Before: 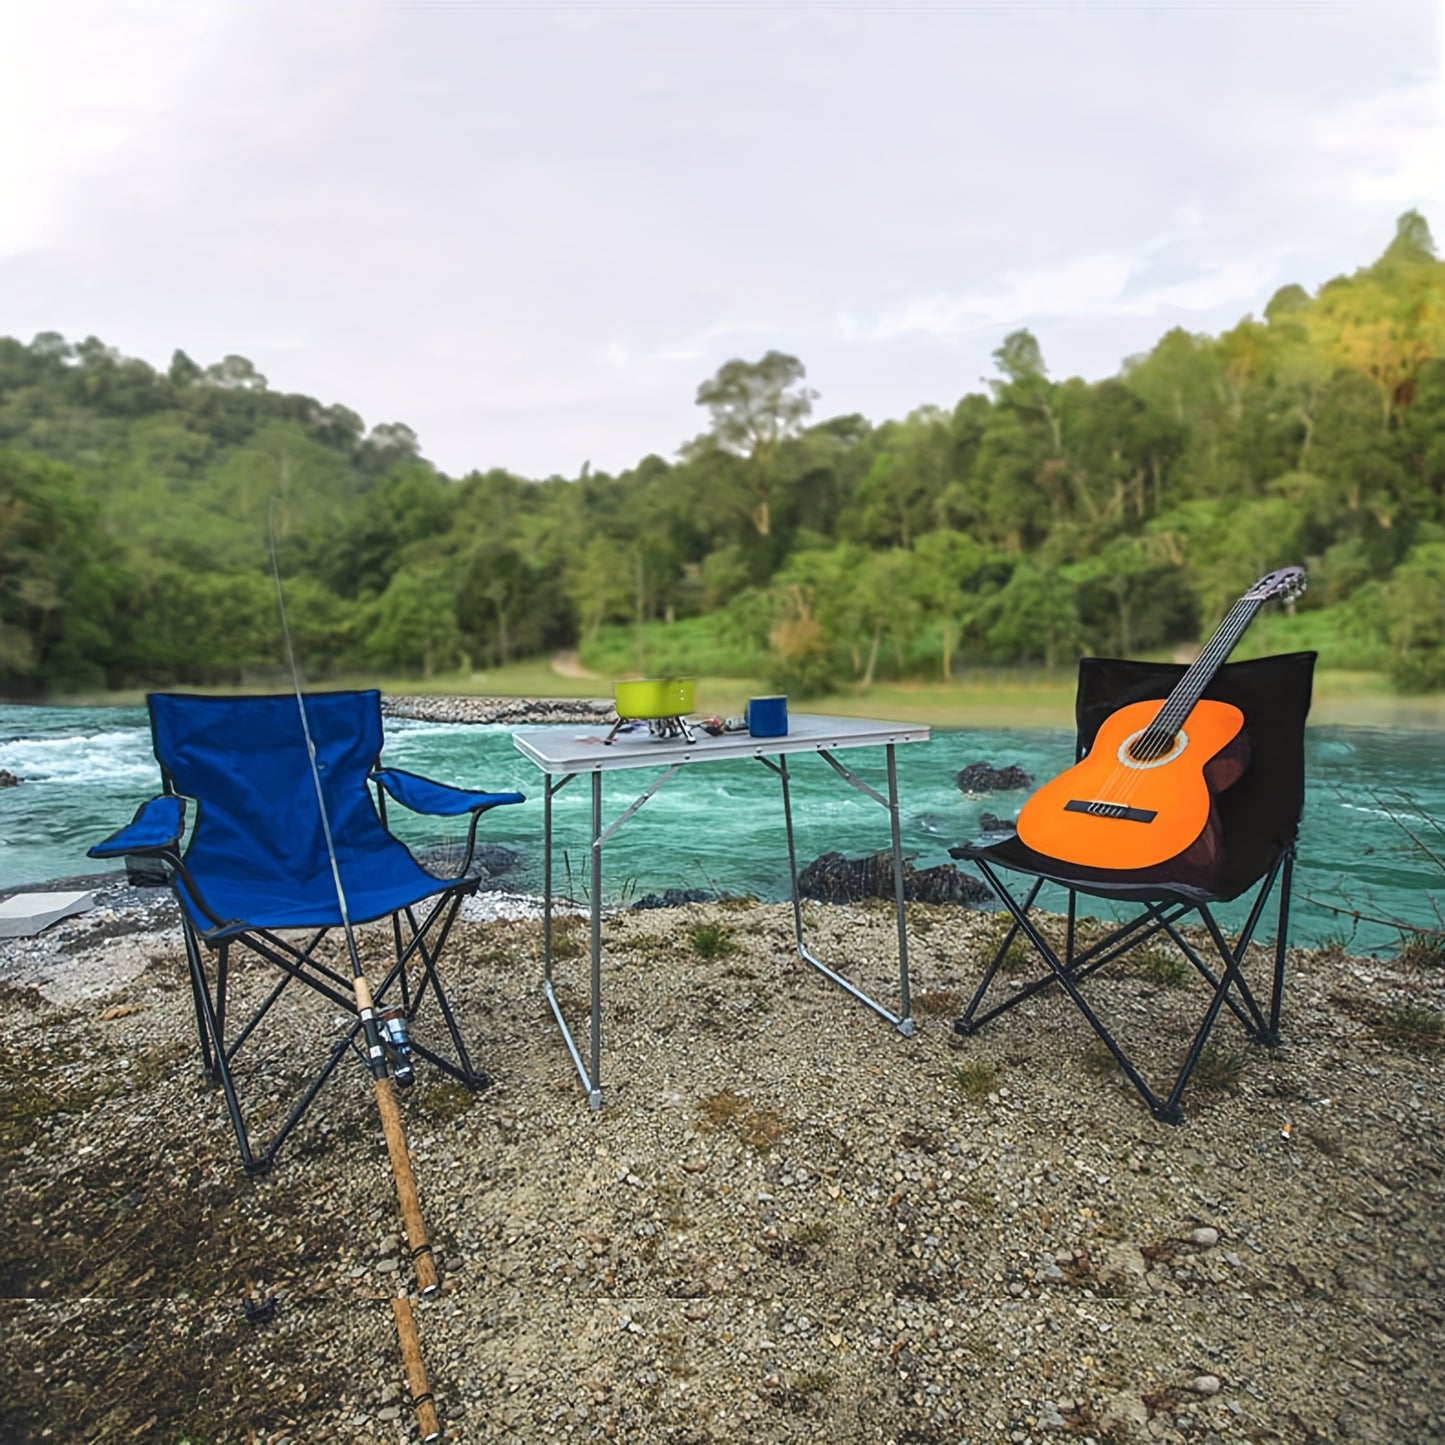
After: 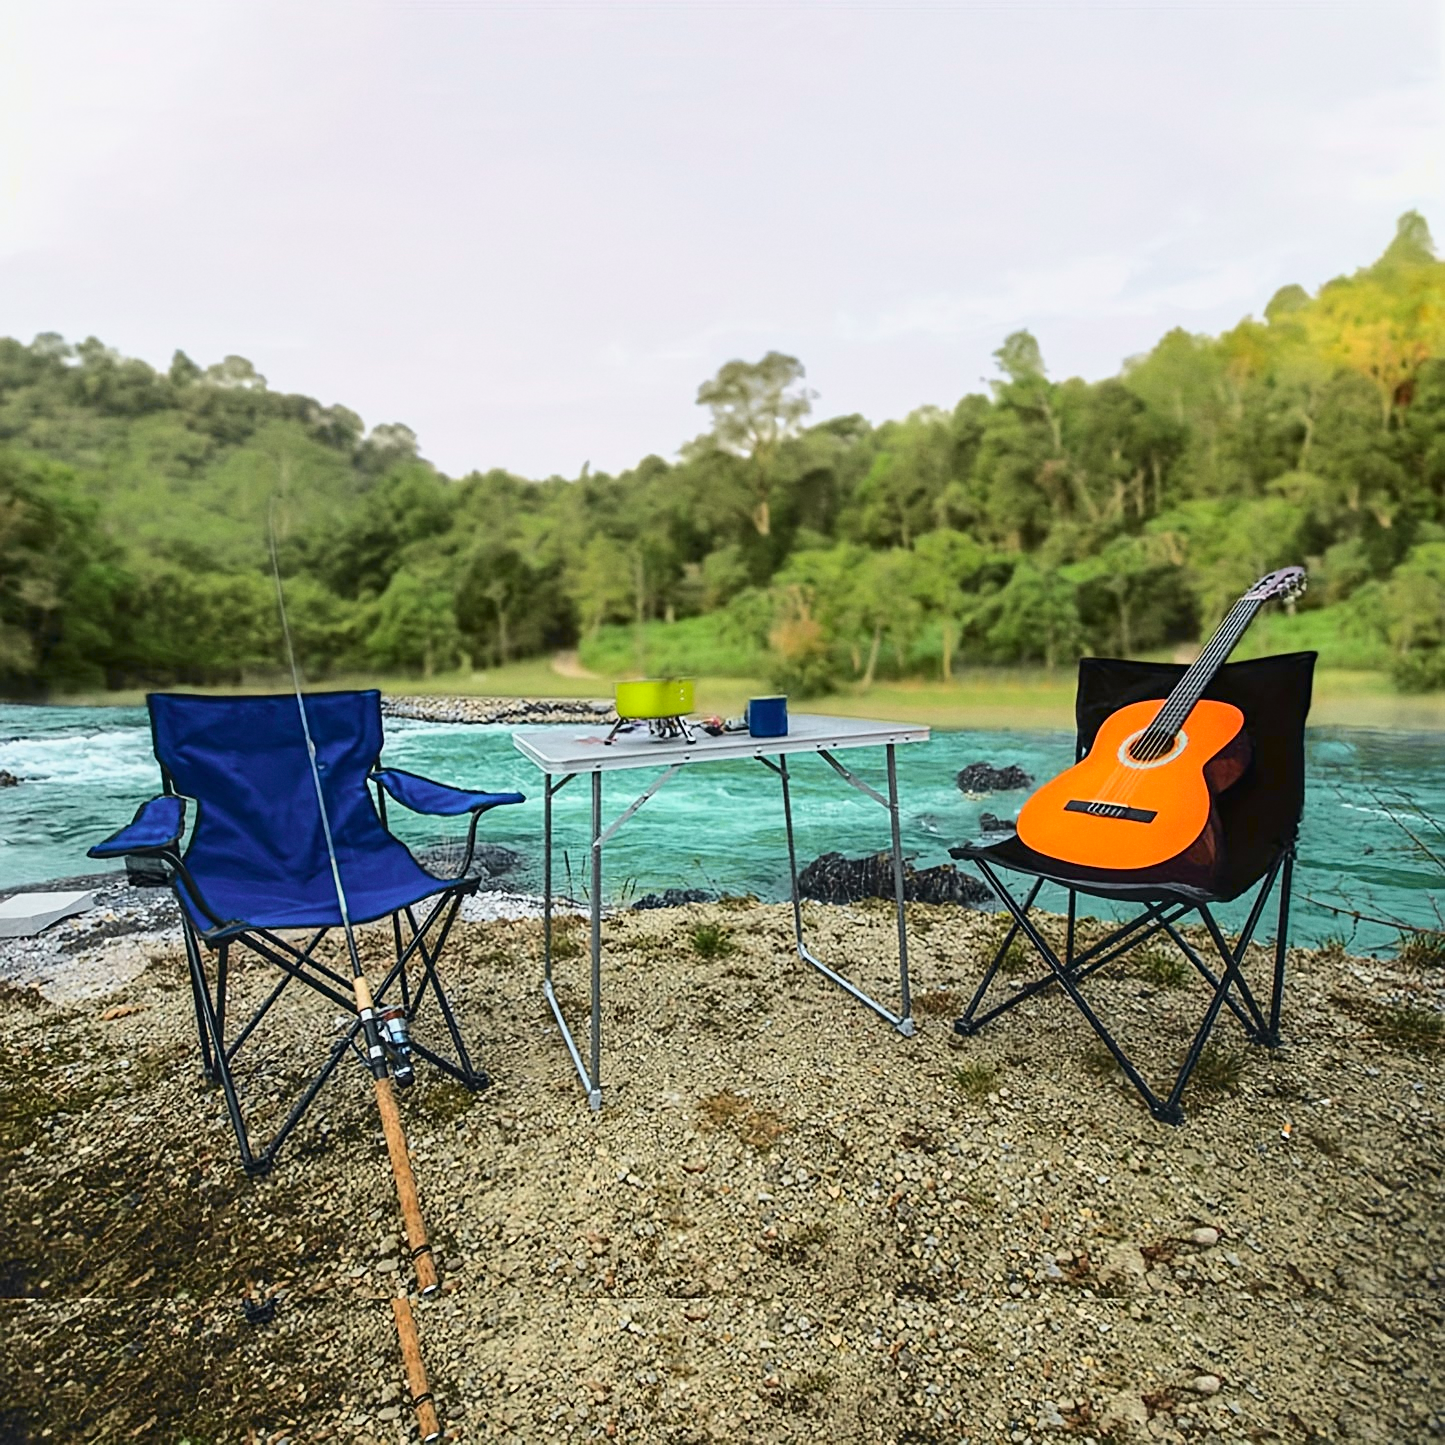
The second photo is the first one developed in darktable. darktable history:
tone curve: curves: ch0 [(0, 0) (0.058, 0.027) (0.214, 0.183) (0.295, 0.288) (0.48, 0.541) (0.658, 0.703) (0.741, 0.775) (0.844, 0.866) (0.986, 0.957)]; ch1 [(0, 0) (0.172, 0.123) (0.312, 0.296) (0.437, 0.429) (0.471, 0.469) (0.502, 0.5) (0.513, 0.515) (0.572, 0.603) (0.617, 0.653) (0.68, 0.724) (0.889, 0.924) (1, 1)]; ch2 [(0, 0) (0.411, 0.424) (0.489, 0.49) (0.502, 0.5) (0.512, 0.524) (0.549, 0.578) (0.604, 0.628) (0.709, 0.748) (1, 1)], color space Lab, independent channels, preserve colors none
contrast brightness saturation: contrast 0.1, brightness 0.02, saturation 0.02
sharpen: amount 0.2
grain: coarseness 14.57 ISO, strength 8.8%
